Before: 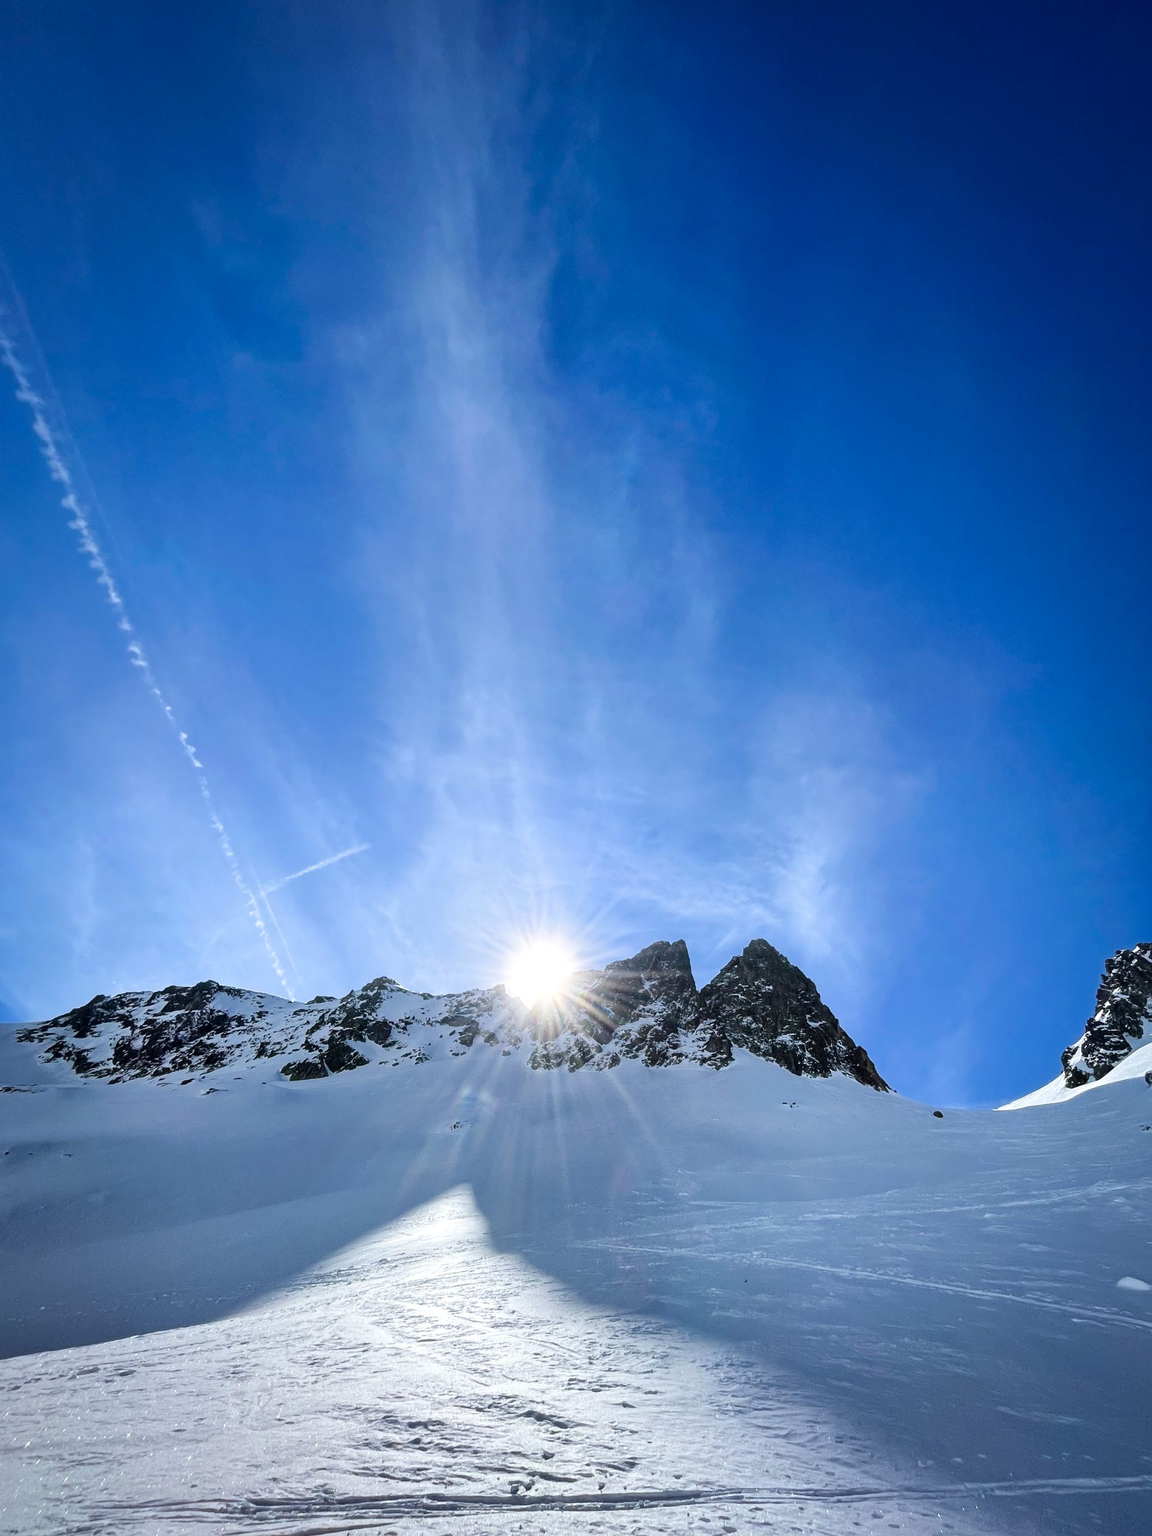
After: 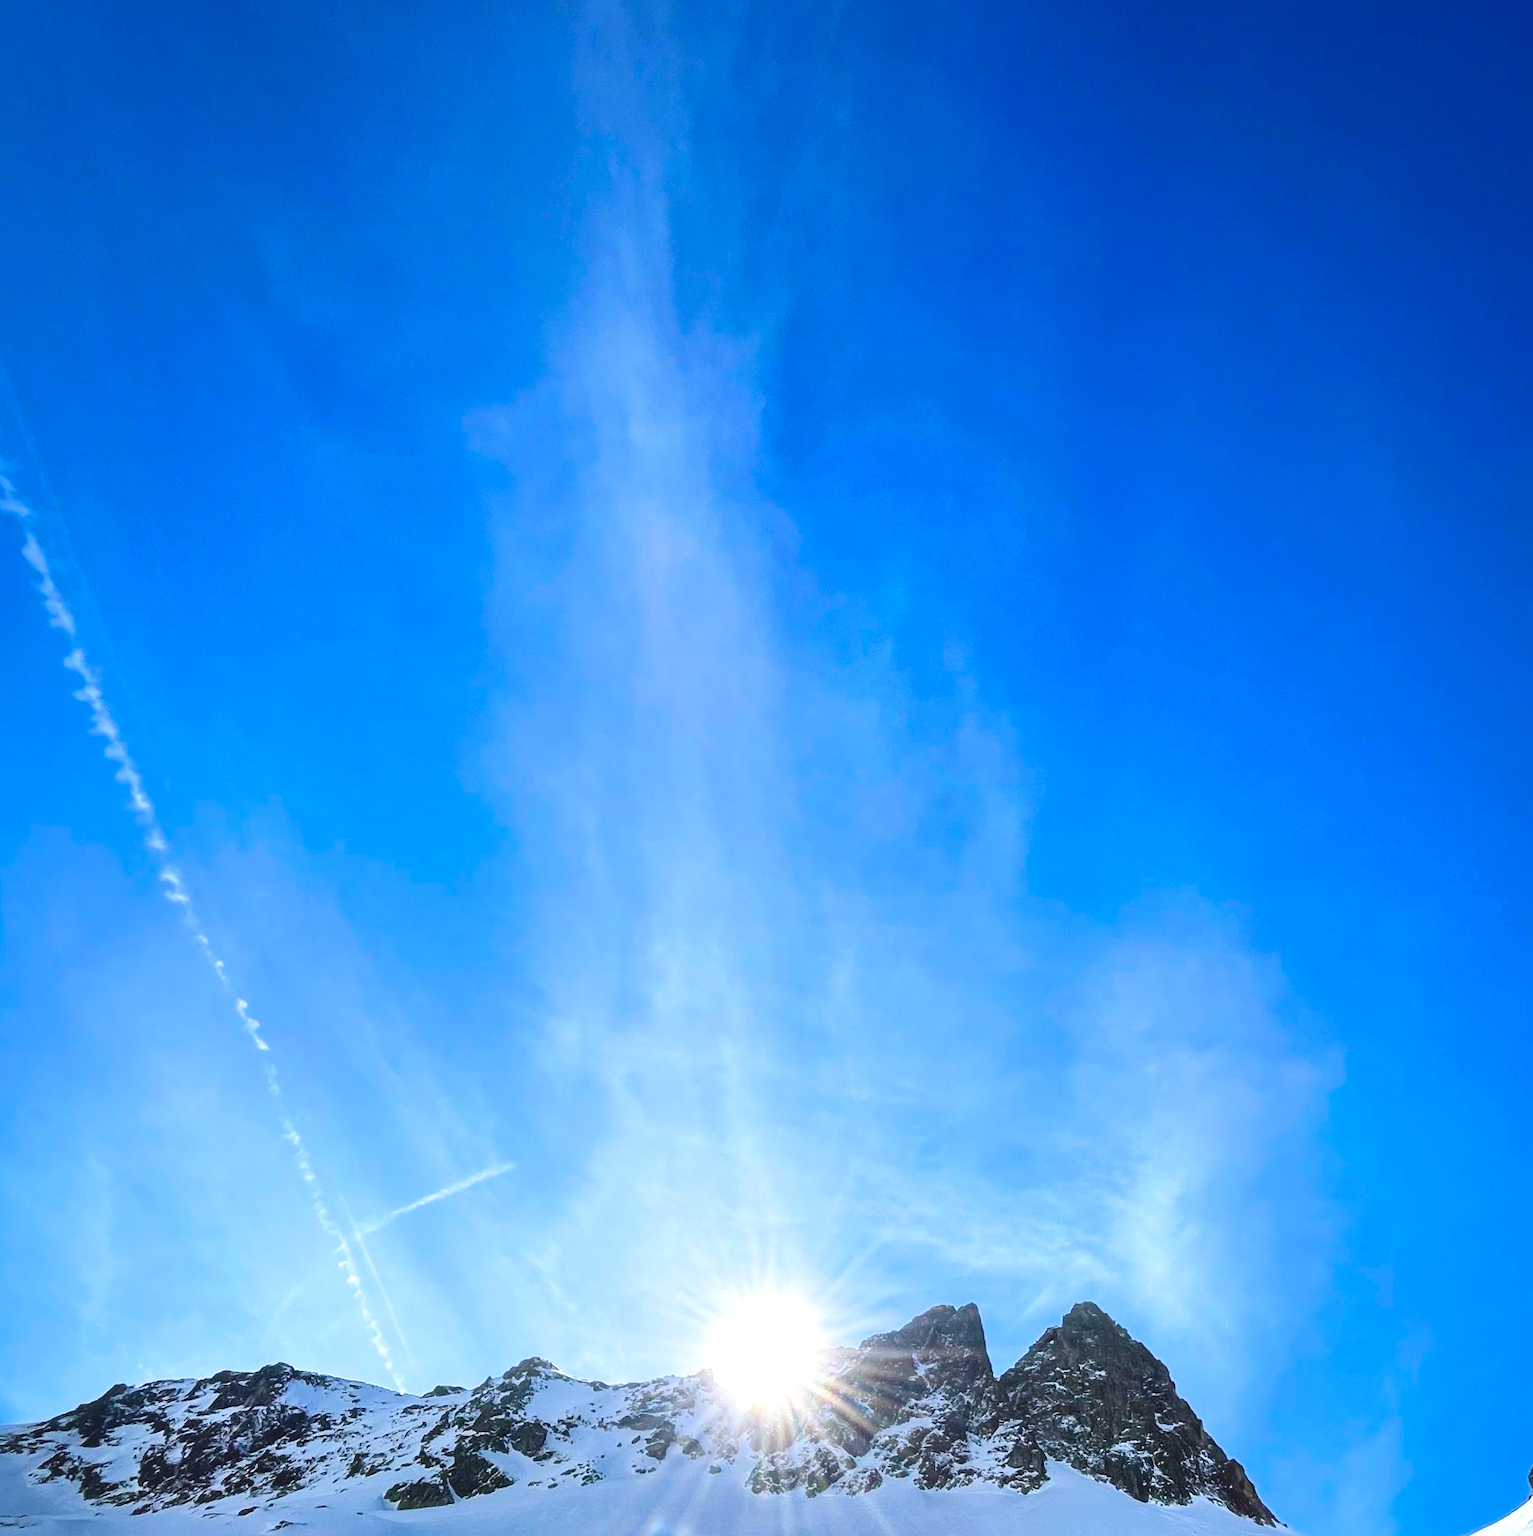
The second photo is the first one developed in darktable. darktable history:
crop: left 1.621%, top 3.353%, right 7.575%, bottom 28.424%
exposure: black level correction 0, exposure 0.691 EV, compensate highlight preservation false
contrast brightness saturation: contrast -0.175, saturation 0.187
